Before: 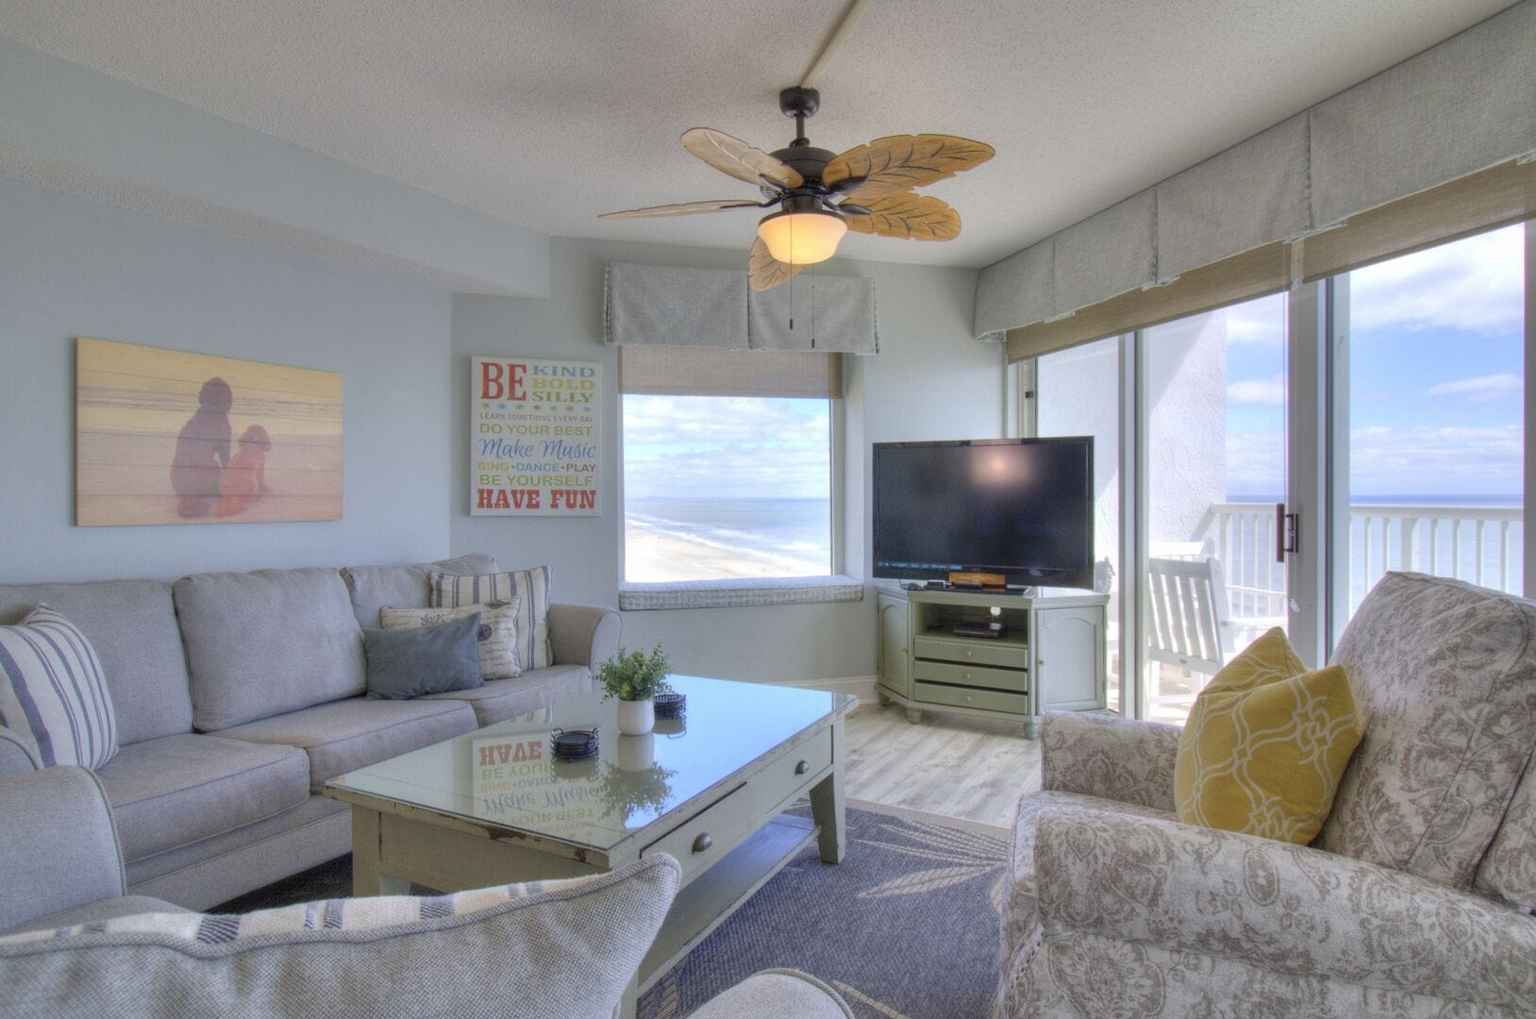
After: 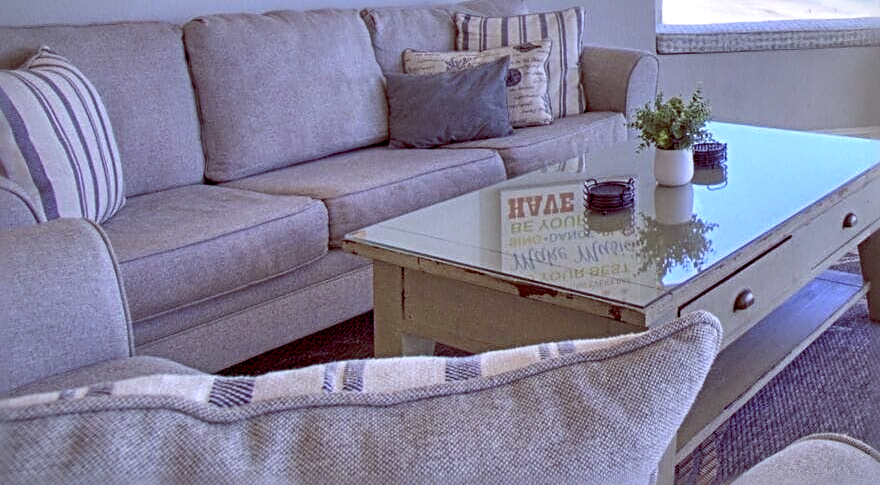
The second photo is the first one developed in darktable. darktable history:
sharpen: radius 3.719, amount 0.936
vignetting: fall-off start 100.12%, center (-0.012, 0), width/height ratio 1.309
color balance rgb: global offset › luminance -0.19%, global offset › chroma 0.27%, perceptual saturation grading › global saturation 10.152%, global vibrance 11.407%, contrast 4.997%
crop and rotate: top 54.95%, right 45.888%, bottom 0.131%
color calibration: illuminant as shot in camera, x 0.358, y 0.373, temperature 4628.91 K
local contrast: mode bilateral grid, contrast 20, coarseness 51, detail 119%, midtone range 0.2
color correction: highlights b* -0.002, saturation 1.12
